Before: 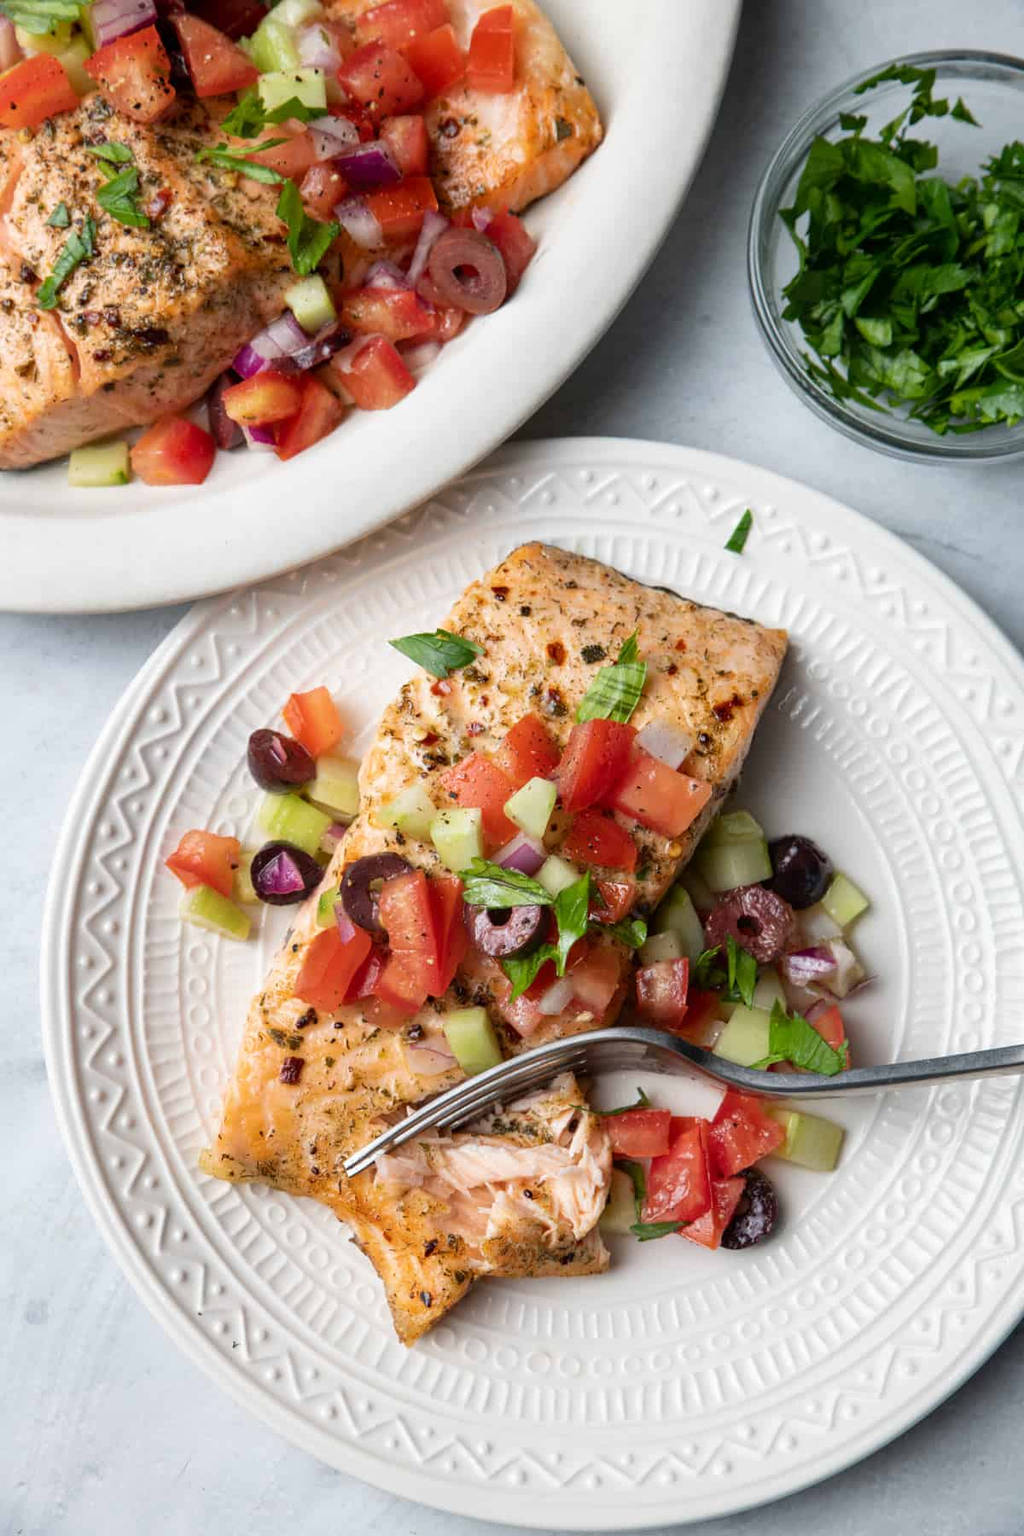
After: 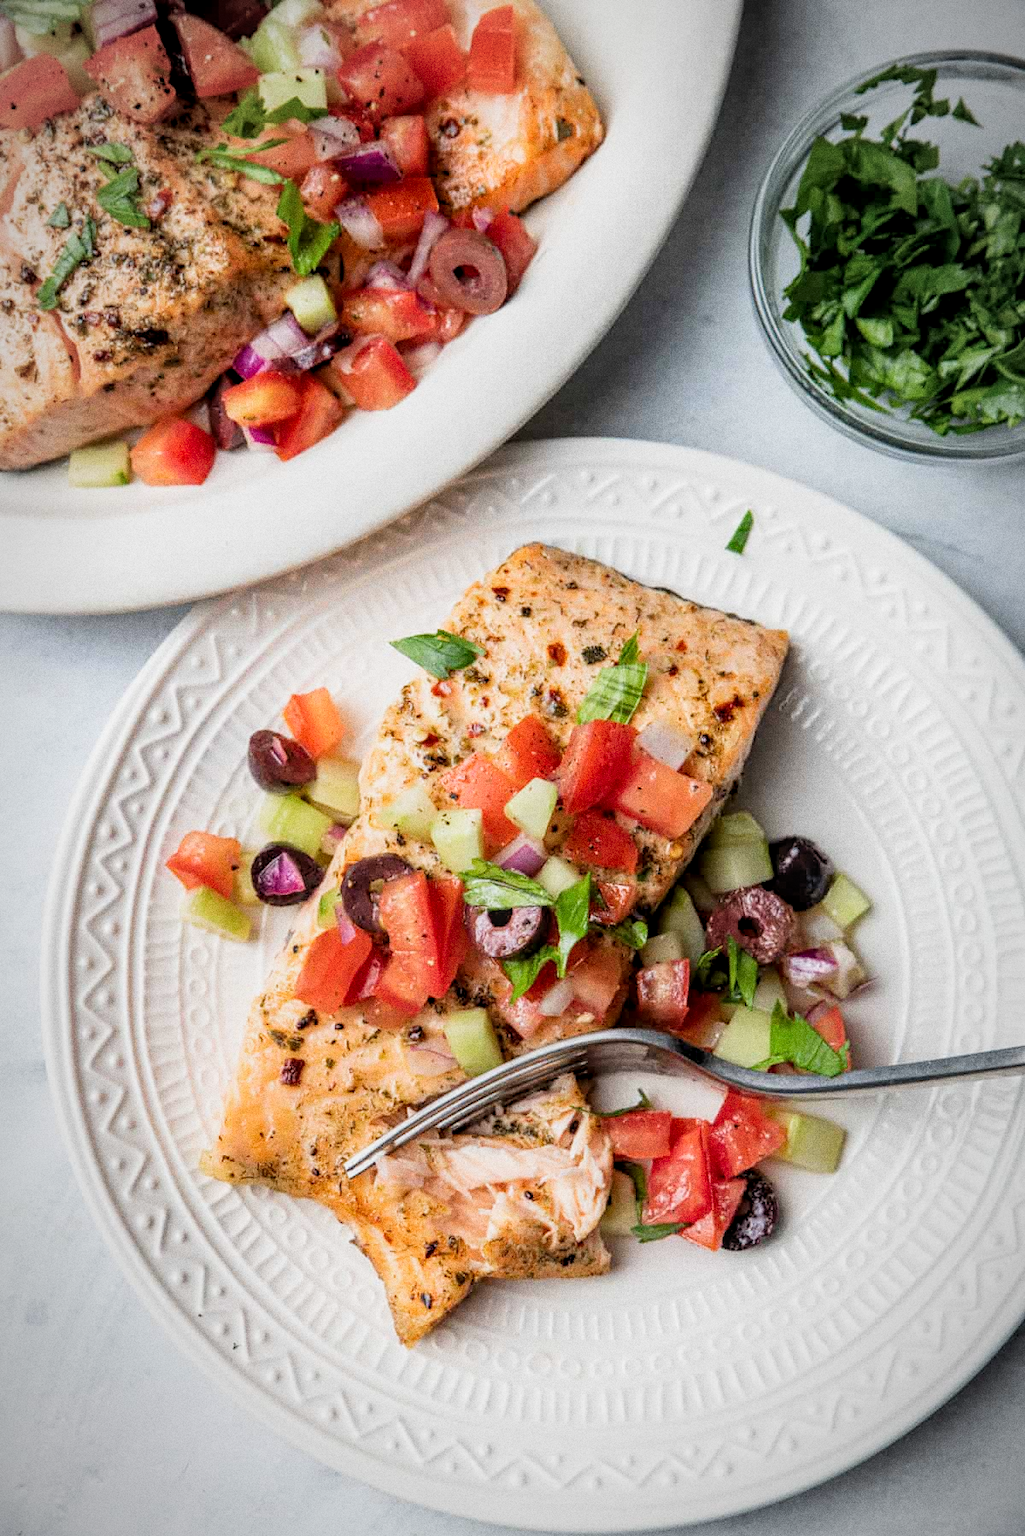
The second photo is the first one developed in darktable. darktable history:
local contrast: on, module defaults
crop: bottom 0.071%
grain: coarseness 0.09 ISO, strength 40%
exposure: exposure 0.574 EV, compensate highlight preservation false
white balance: emerald 1
filmic rgb: middle gray luminance 18.42%, black relative exposure -9 EV, white relative exposure 3.75 EV, threshold 6 EV, target black luminance 0%, hardness 4.85, latitude 67.35%, contrast 0.955, highlights saturation mix 20%, shadows ↔ highlights balance 21.36%, add noise in highlights 0, preserve chrominance luminance Y, color science v3 (2019), use custom middle-gray values true, iterations of high-quality reconstruction 0, contrast in highlights soft, enable highlight reconstruction true
vignetting: fall-off radius 60%, automatic ratio true
